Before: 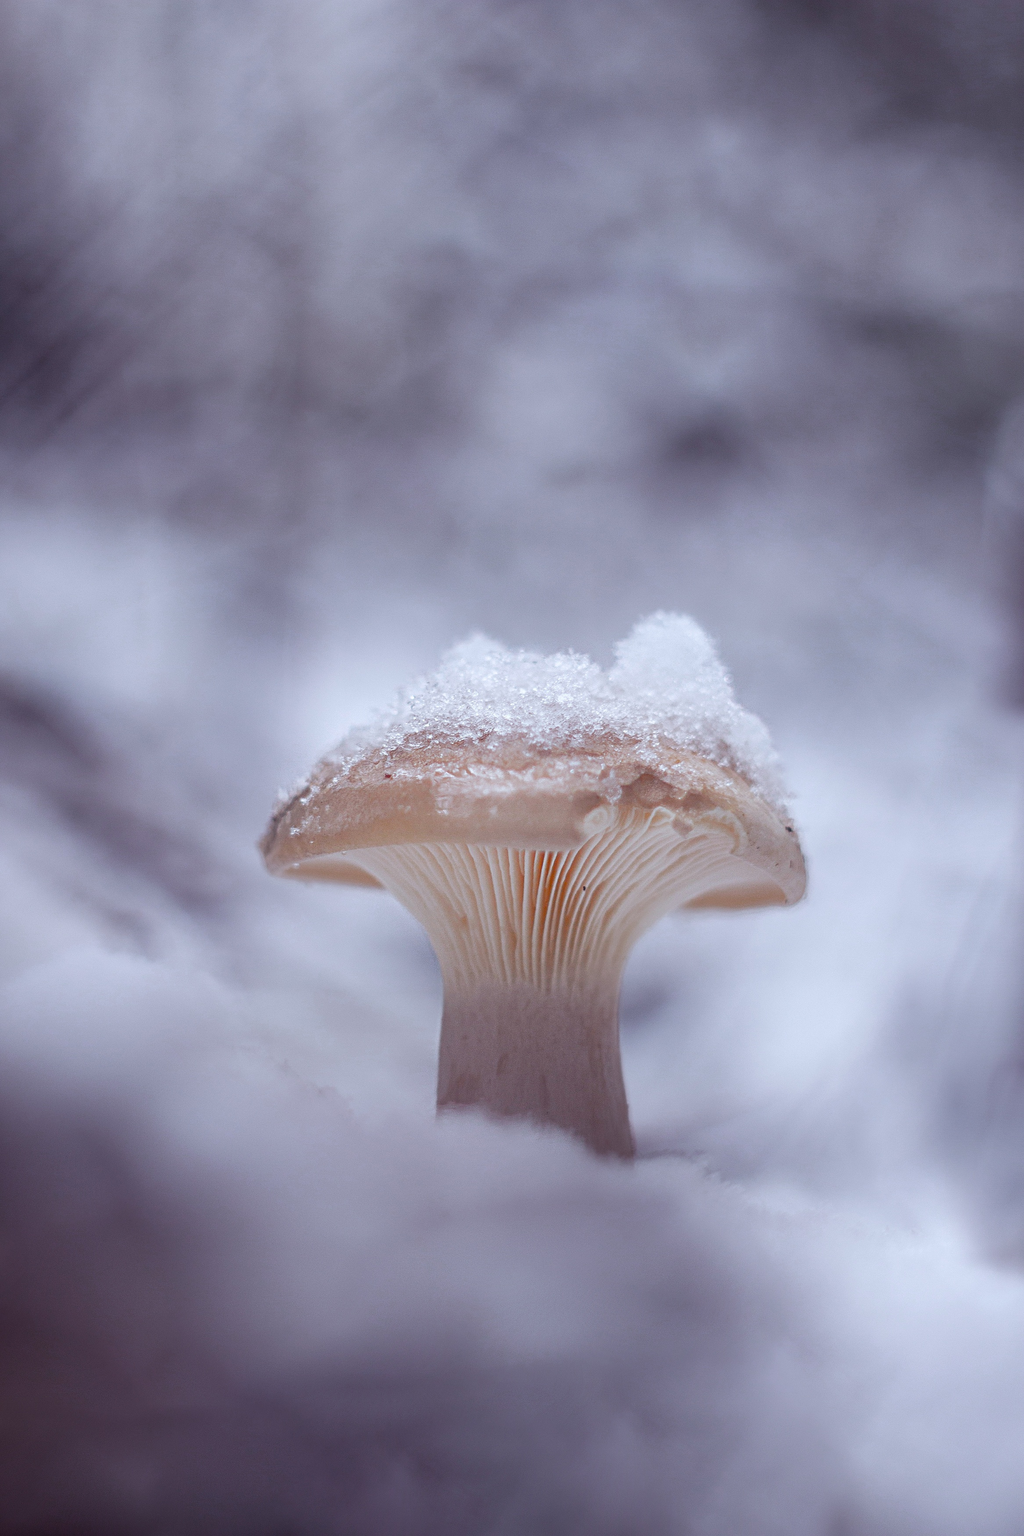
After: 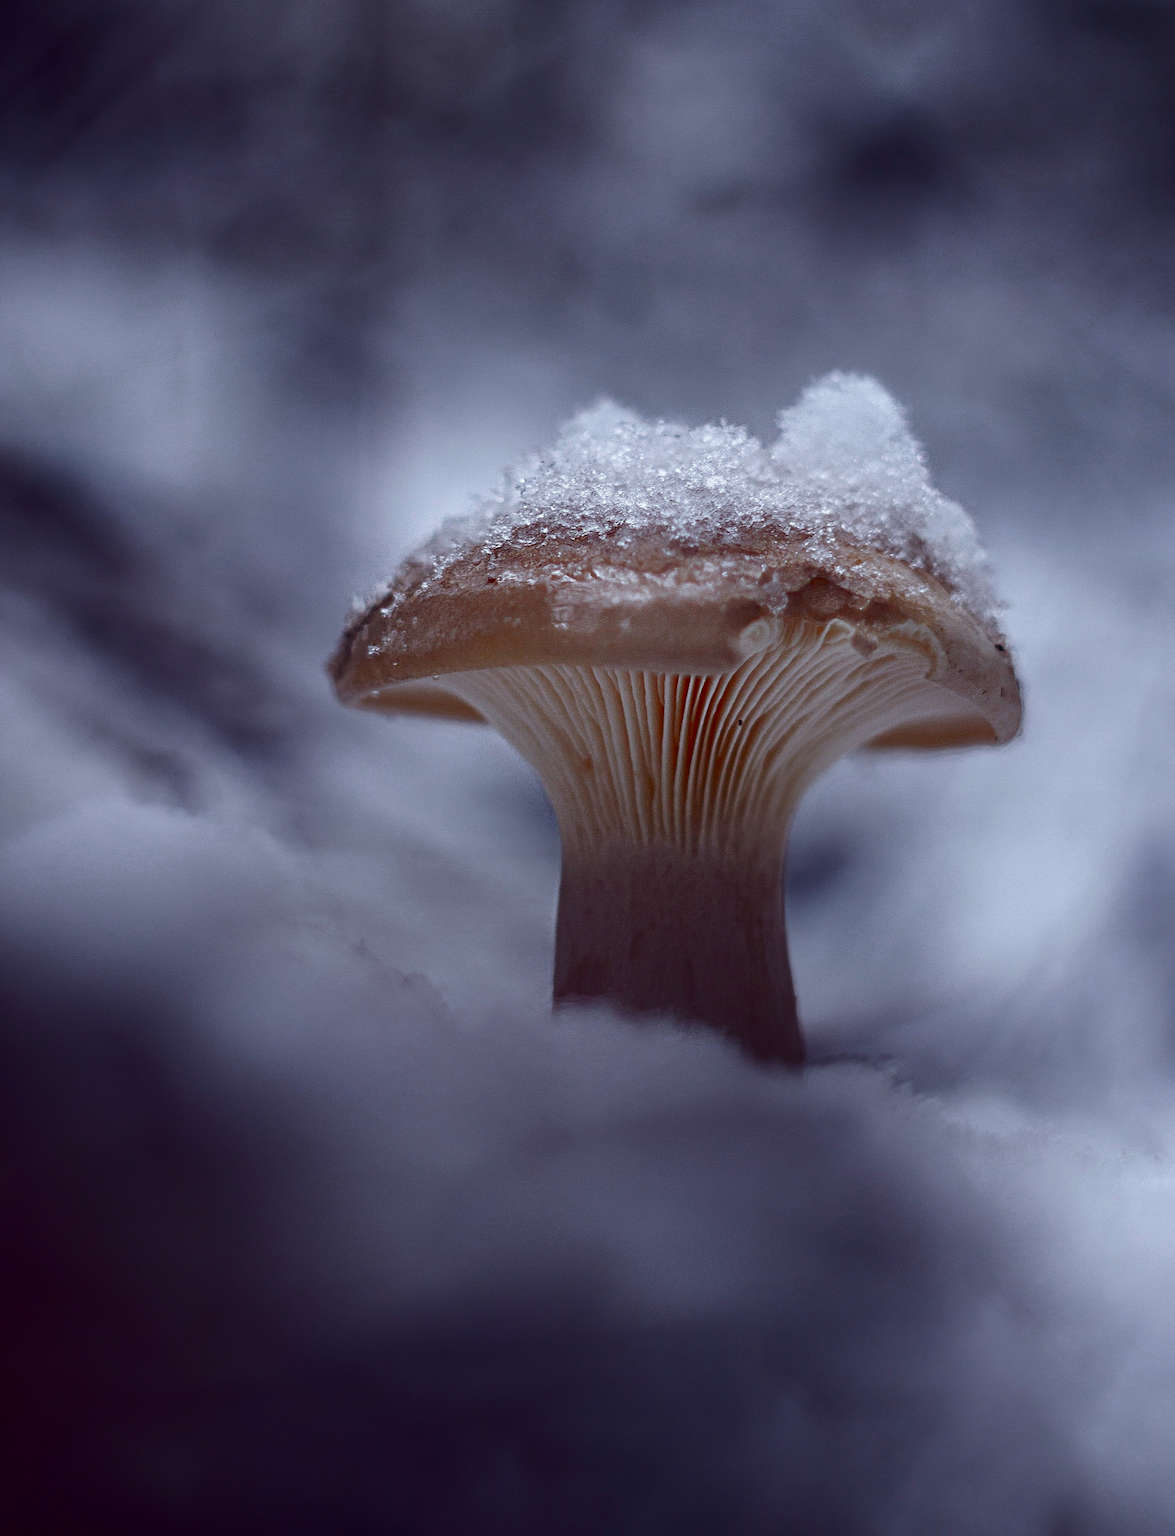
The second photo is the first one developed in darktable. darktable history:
crop: top 20.725%, right 9.358%, bottom 0.319%
contrast brightness saturation: contrast 0.094, brightness -0.581, saturation 0.171
